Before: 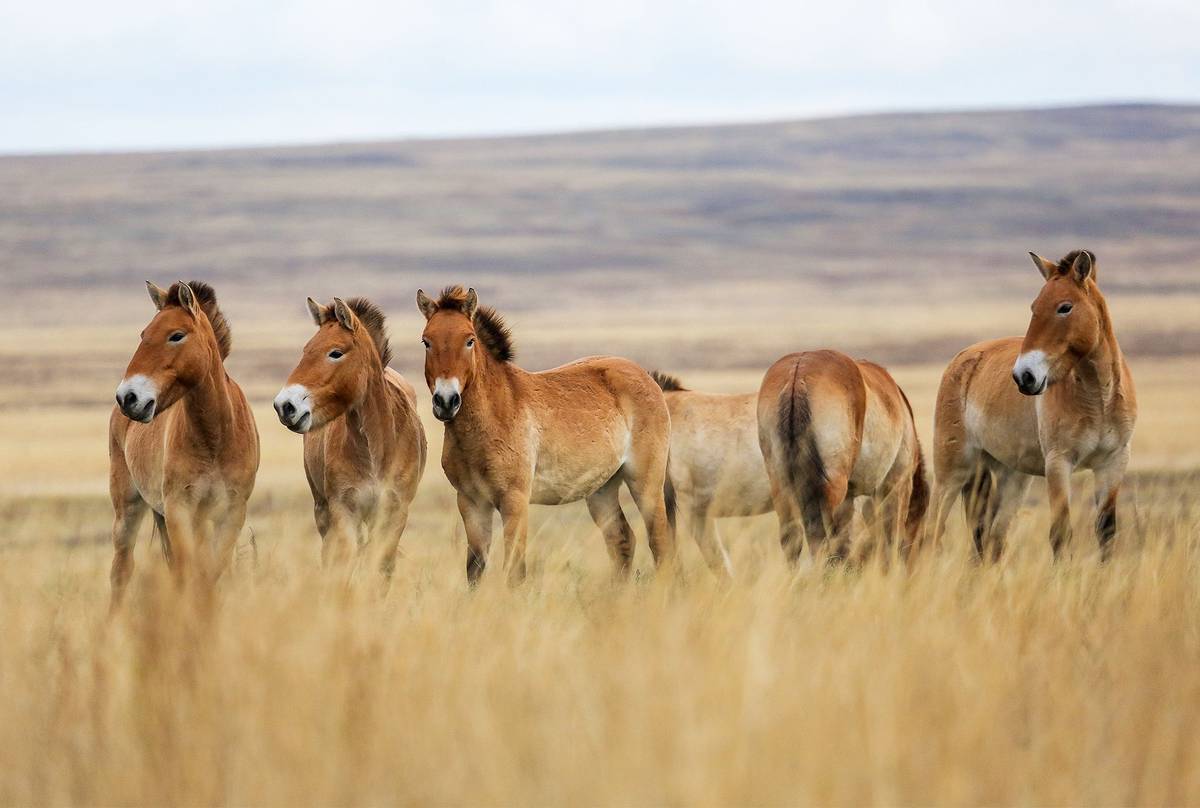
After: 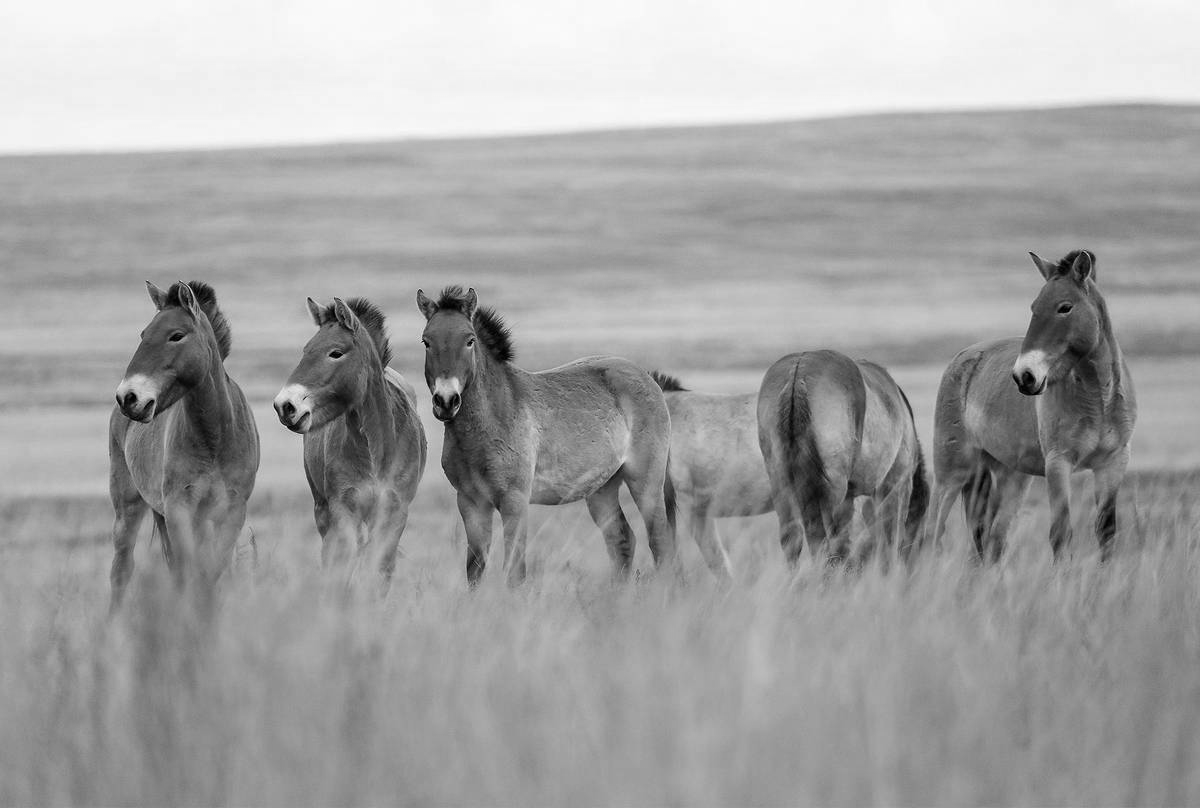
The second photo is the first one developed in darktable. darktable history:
color calibration: output gray [0.253, 0.26, 0.487, 0], illuminant same as pipeline (D50), adaptation none (bypass), x 0.333, y 0.334, temperature 5018.34 K
velvia: strength 75%
